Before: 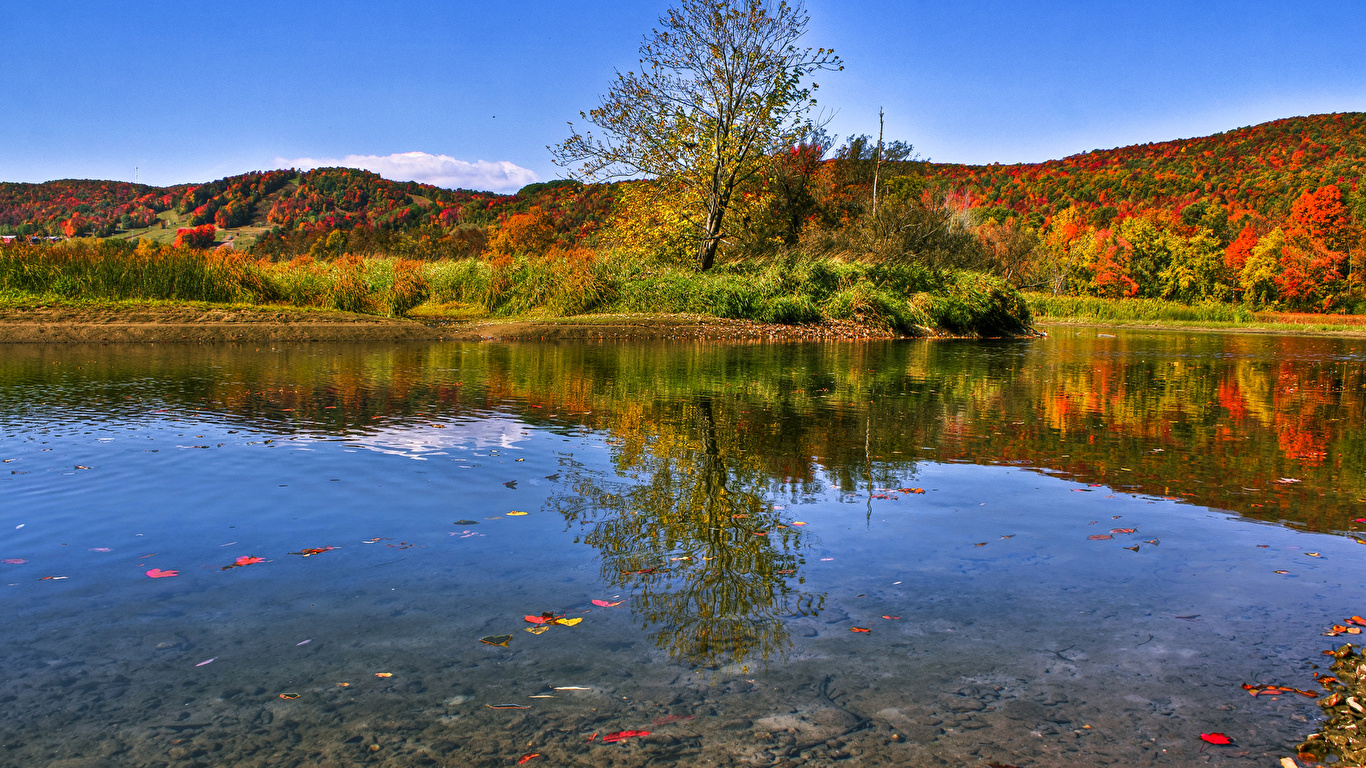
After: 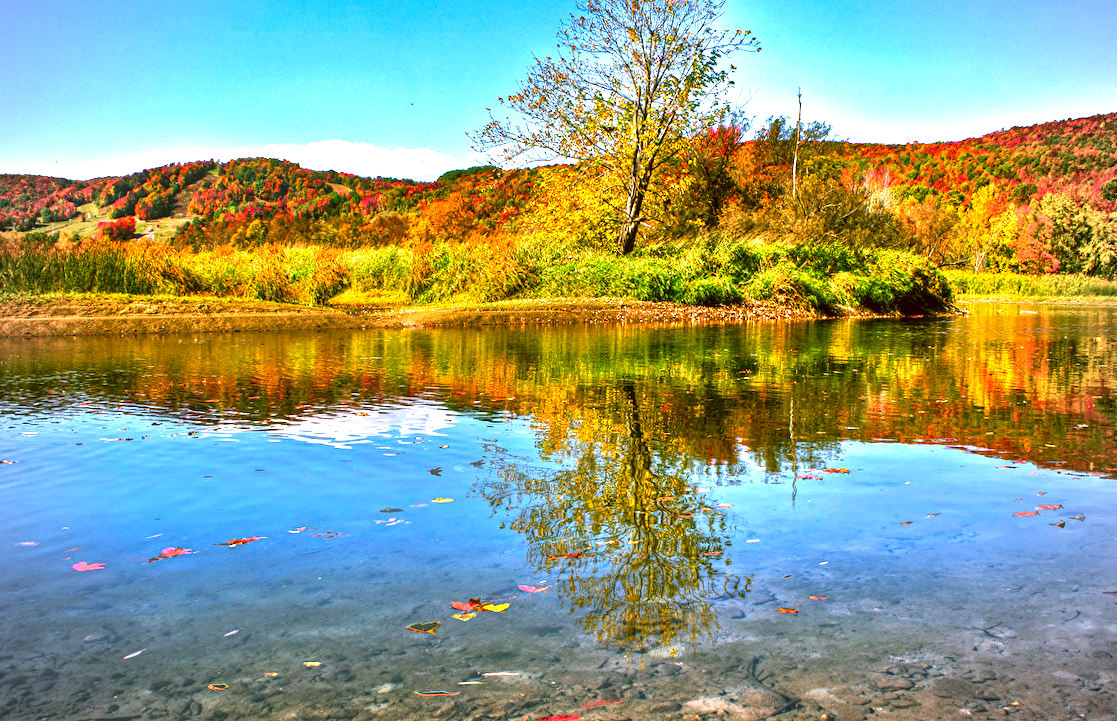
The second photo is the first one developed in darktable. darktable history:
exposure: black level correction 0, exposure 1.379 EV, compensate exposure bias true, compensate highlight preservation false
color correction: highlights a* -0.482, highlights b* 0.161, shadows a* 4.66, shadows b* 20.72
vignetting: on, module defaults
crop and rotate: angle 1°, left 4.281%, top 0.642%, right 11.383%, bottom 2.486%
